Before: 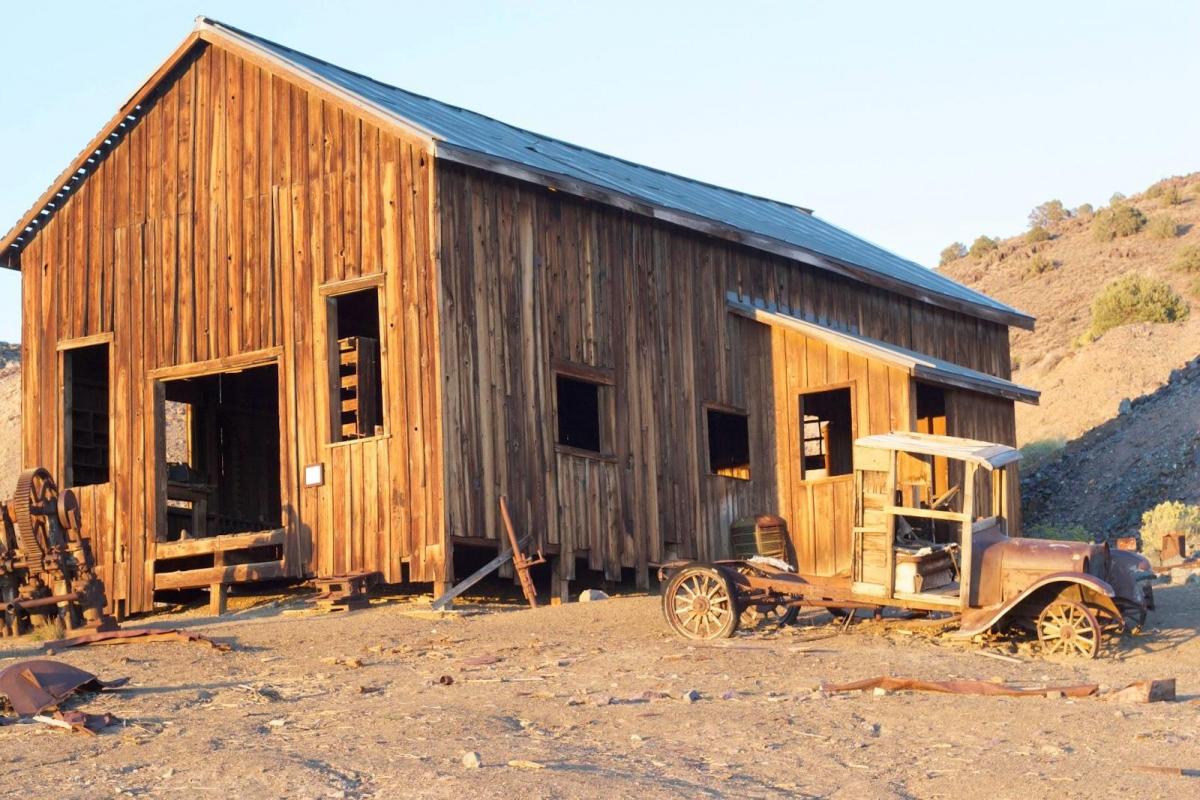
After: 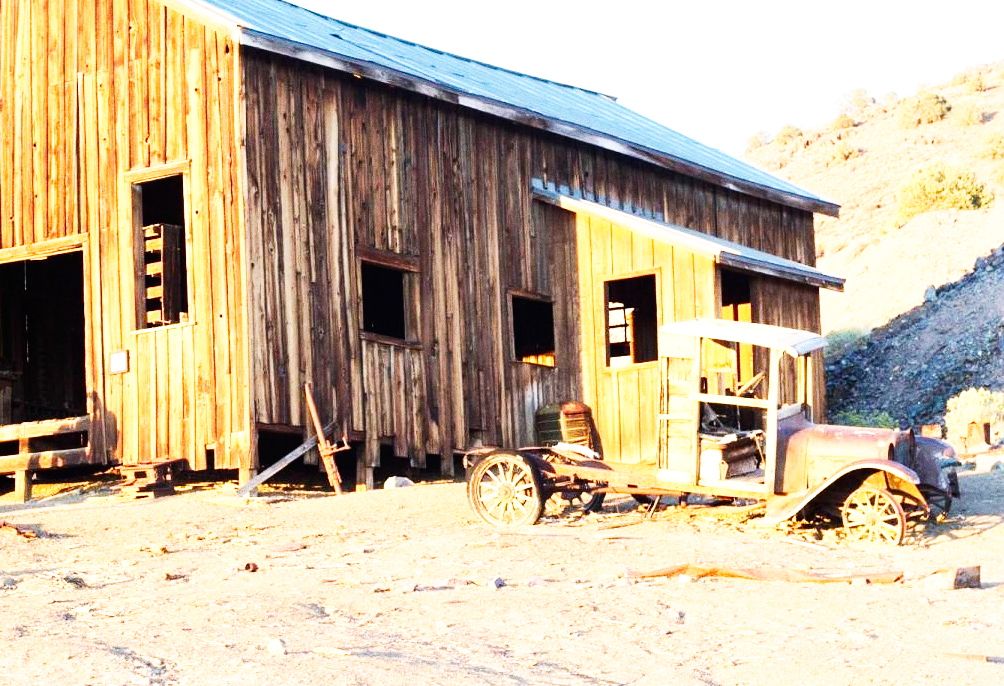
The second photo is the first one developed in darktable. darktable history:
tone equalizer: -8 EV -0.417 EV, -7 EV -0.389 EV, -6 EV -0.333 EV, -5 EV -0.222 EV, -3 EV 0.222 EV, -2 EV 0.333 EV, -1 EV 0.389 EV, +0 EV 0.417 EV, edges refinement/feathering 500, mask exposure compensation -1.57 EV, preserve details no
base curve: curves: ch0 [(0, 0) (0.007, 0.004) (0.027, 0.03) (0.046, 0.07) (0.207, 0.54) (0.442, 0.872) (0.673, 0.972) (1, 1)], preserve colors none
crop: left 16.315%, top 14.246%
grain: on, module defaults
